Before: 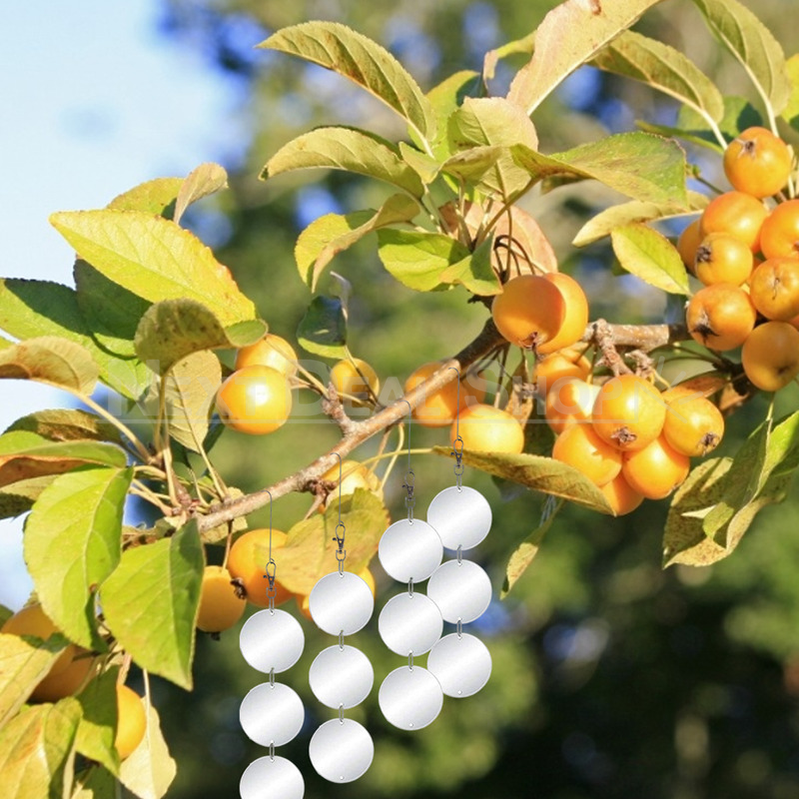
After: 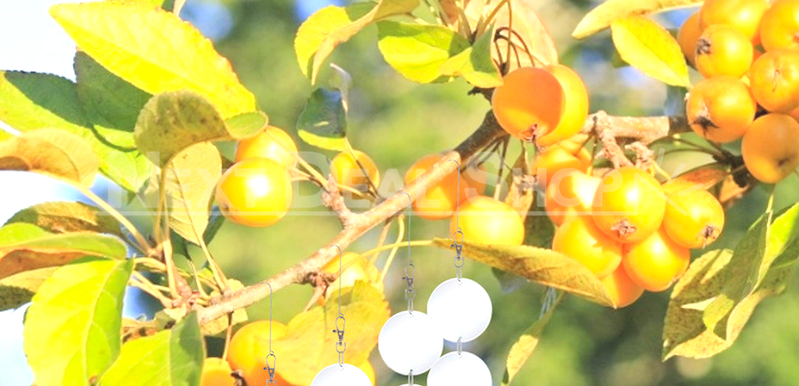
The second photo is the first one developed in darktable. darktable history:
contrast brightness saturation: contrast 0.1, brightness 0.3, saturation 0.14
exposure: black level correction 0, exposure 0.5 EV, compensate exposure bias true, compensate highlight preservation false
crop and rotate: top 26.056%, bottom 25.543%
